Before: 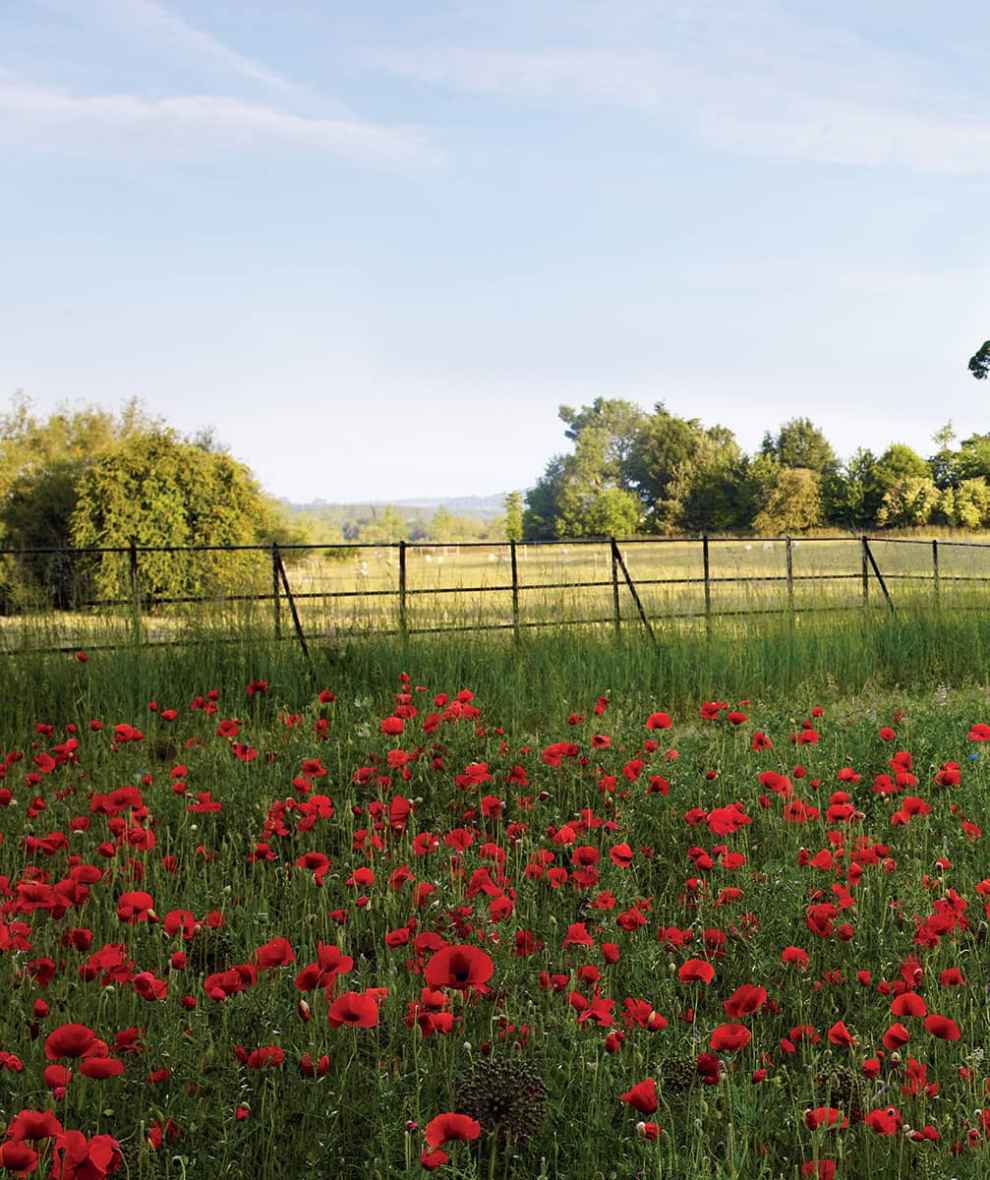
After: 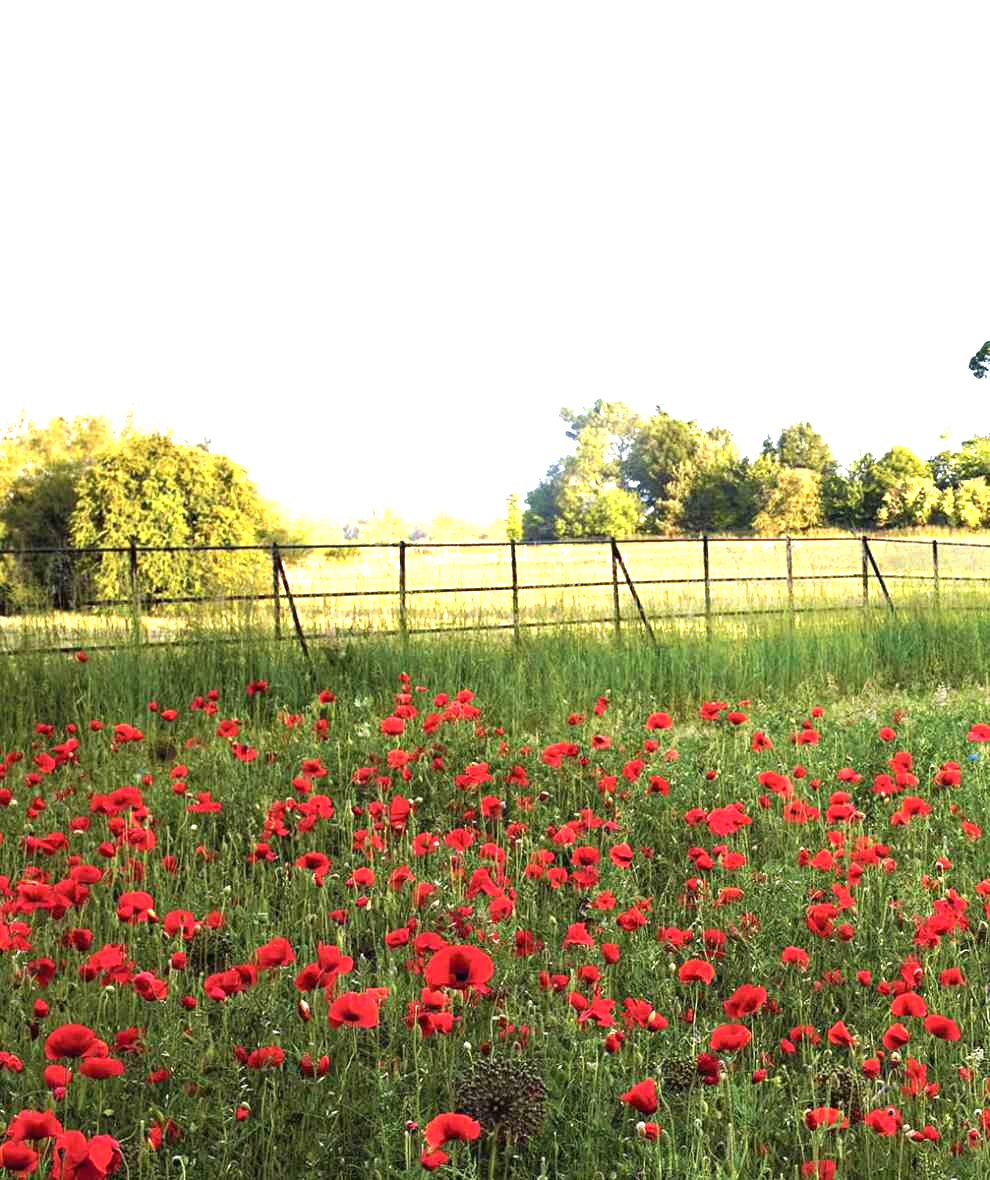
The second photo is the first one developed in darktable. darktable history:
exposure: black level correction 0, exposure 1.386 EV, compensate highlight preservation false
